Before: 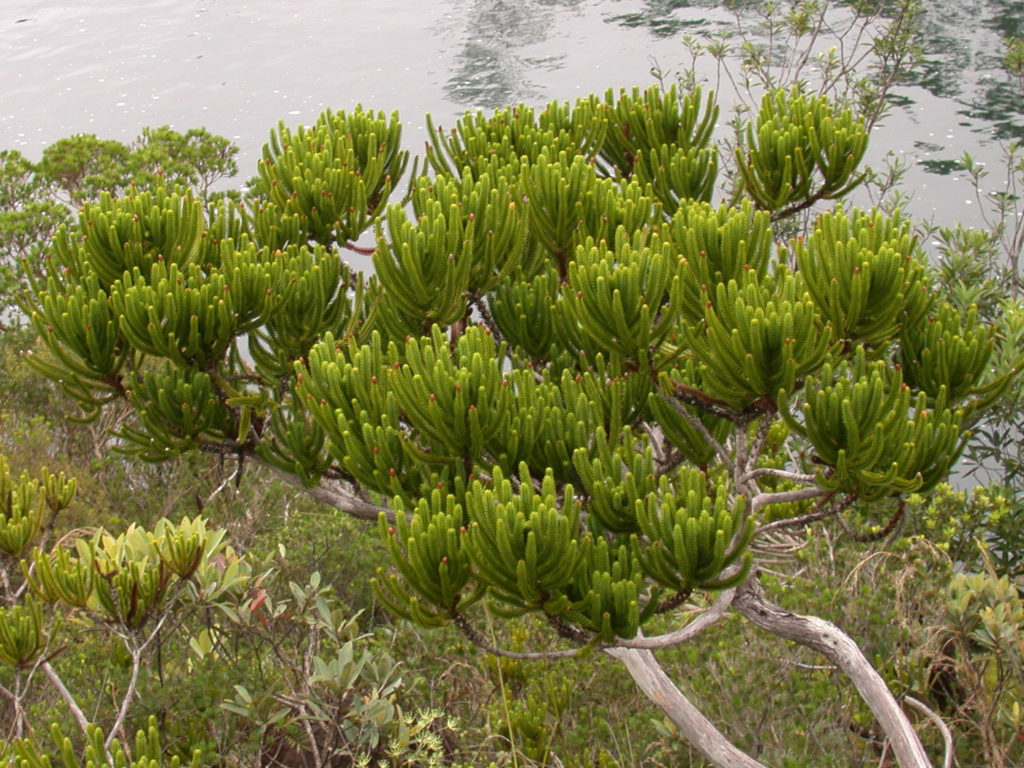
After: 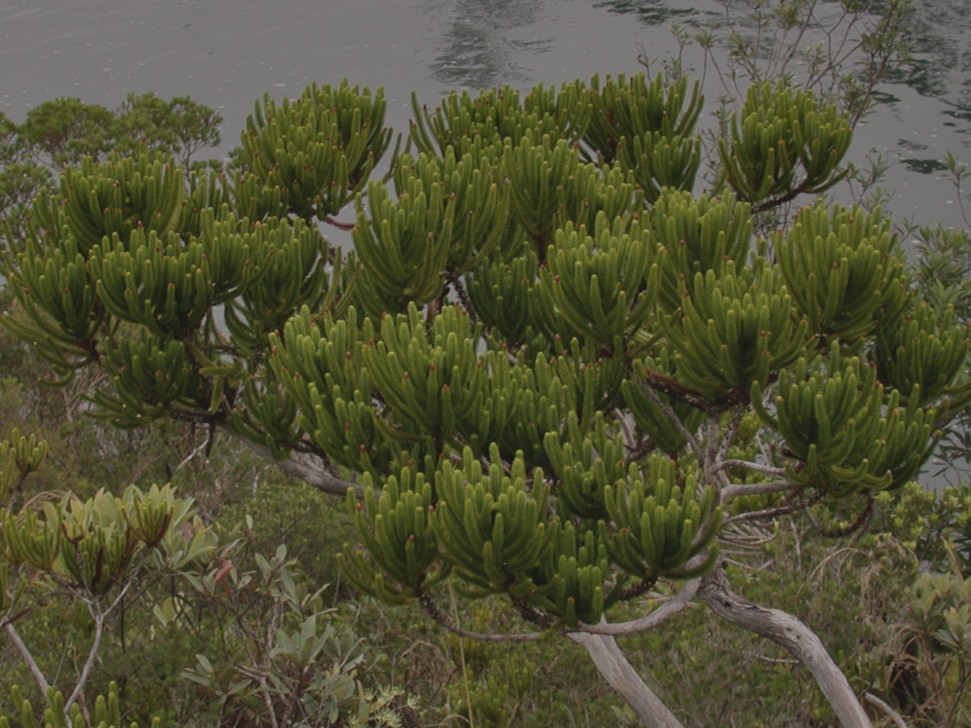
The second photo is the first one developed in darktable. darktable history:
crop and rotate: angle -2.37°
exposure: black level correction -0.016, exposure -1.054 EV, compensate highlight preservation false
local contrast: mode bilateral grid, contrast 15, coarseness 36, detail 104%, midtone range 0.2
base curve: curves: ch0 [(0, 0) (0.826, 0.587) (1, 1)], preserve colors none
shadows and highlights: soften with gaussian
